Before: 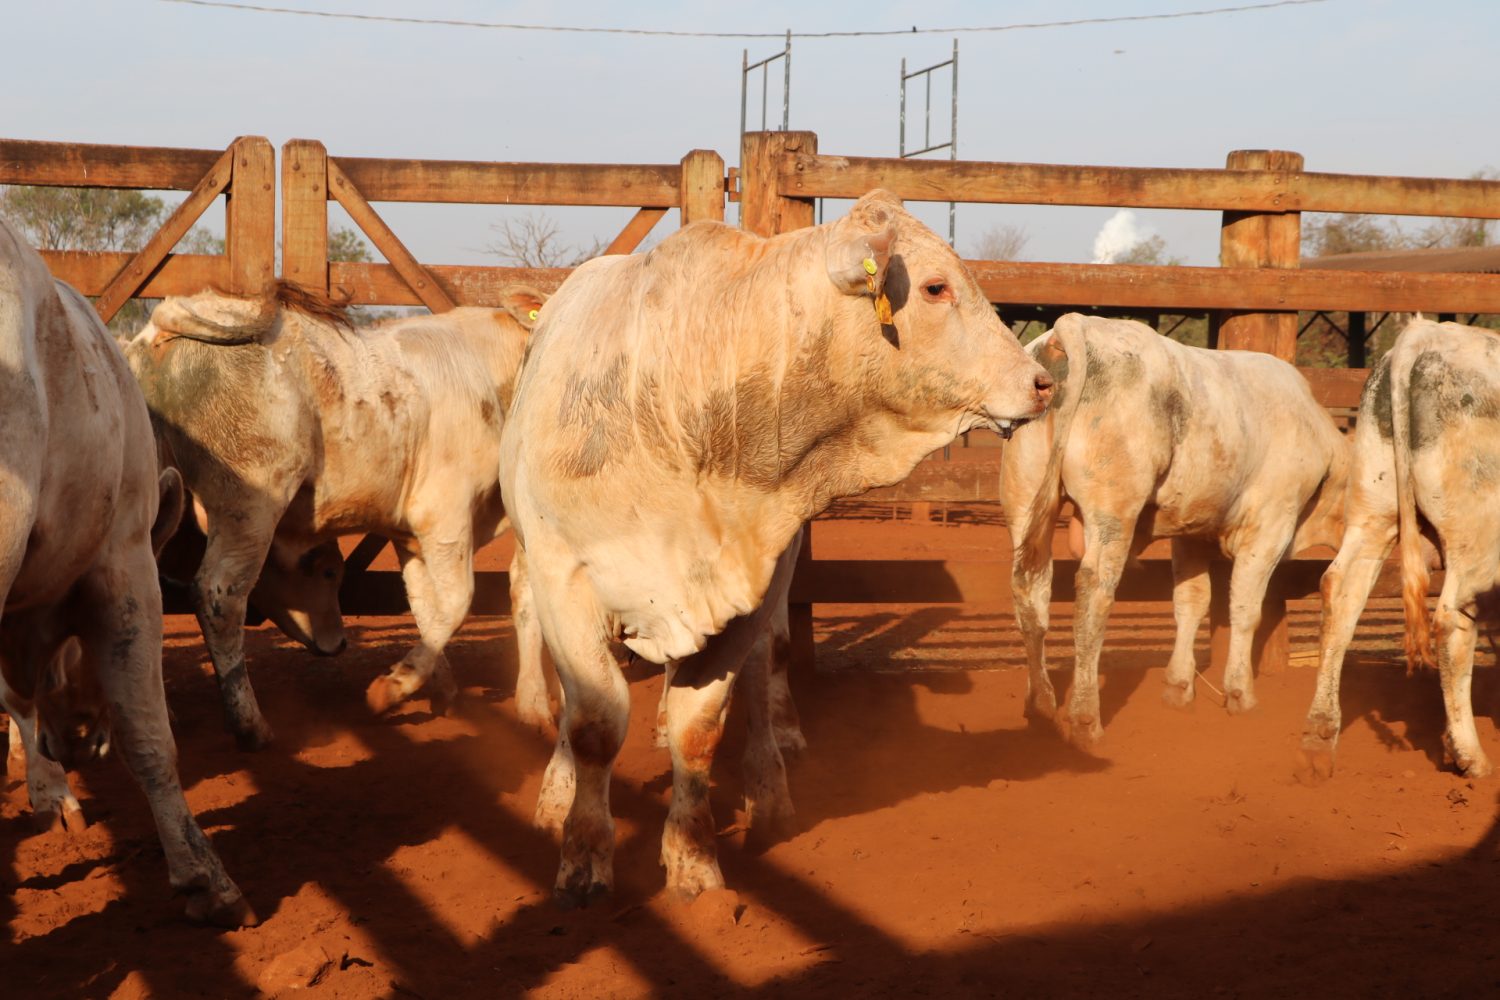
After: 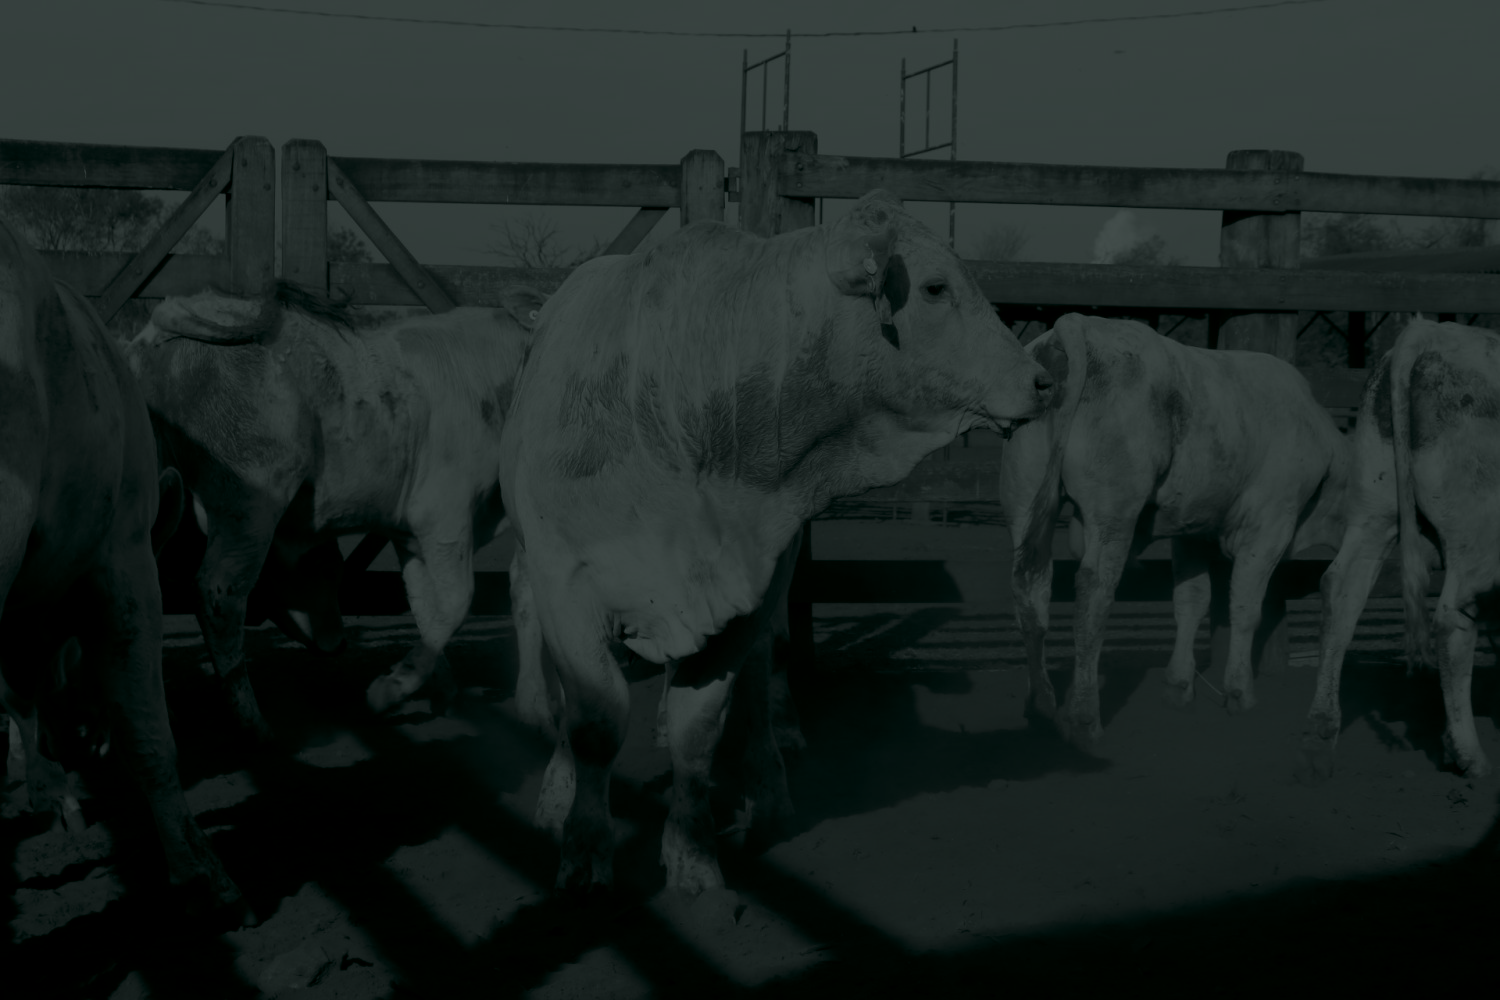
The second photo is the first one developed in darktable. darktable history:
white balance: red 1.004, blue 1.024
tone equalizer: on, module defaults
exposure: black level correction -0.036, exposure -0.497 EV, compensate highlight preservation false
colorize: hue 90°, saturation 19%, lightness 1.59%, version 1
